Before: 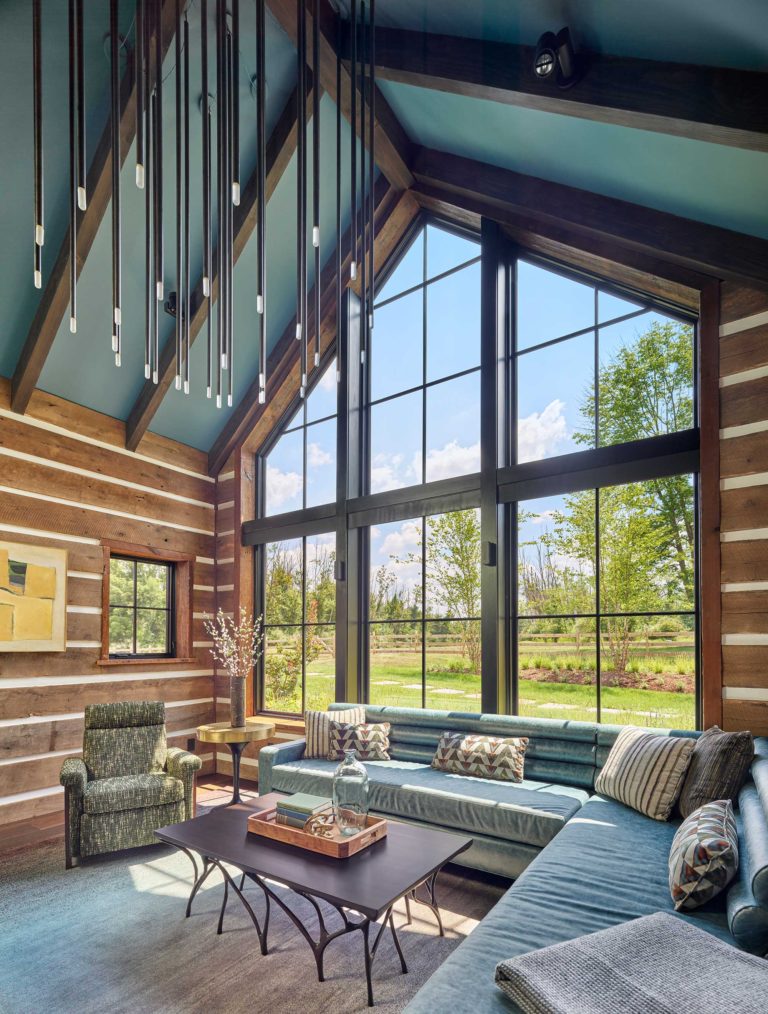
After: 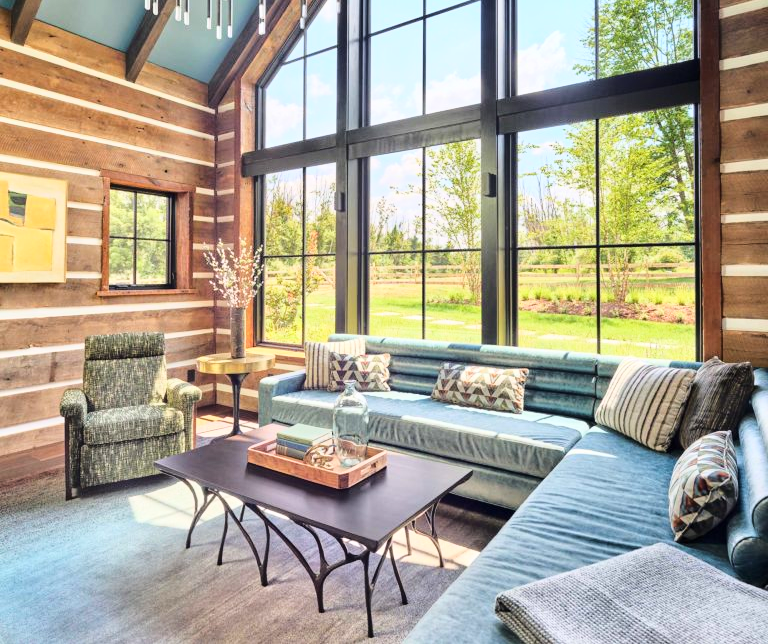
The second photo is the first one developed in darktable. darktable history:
crop and rotate: top 36.435%
base curve: curves: ch0 [(0, 0) (0.028, 0.03) (0.121, 0.232) (0.46, 0.748) (0.859, 0.968) (1, 1)]
